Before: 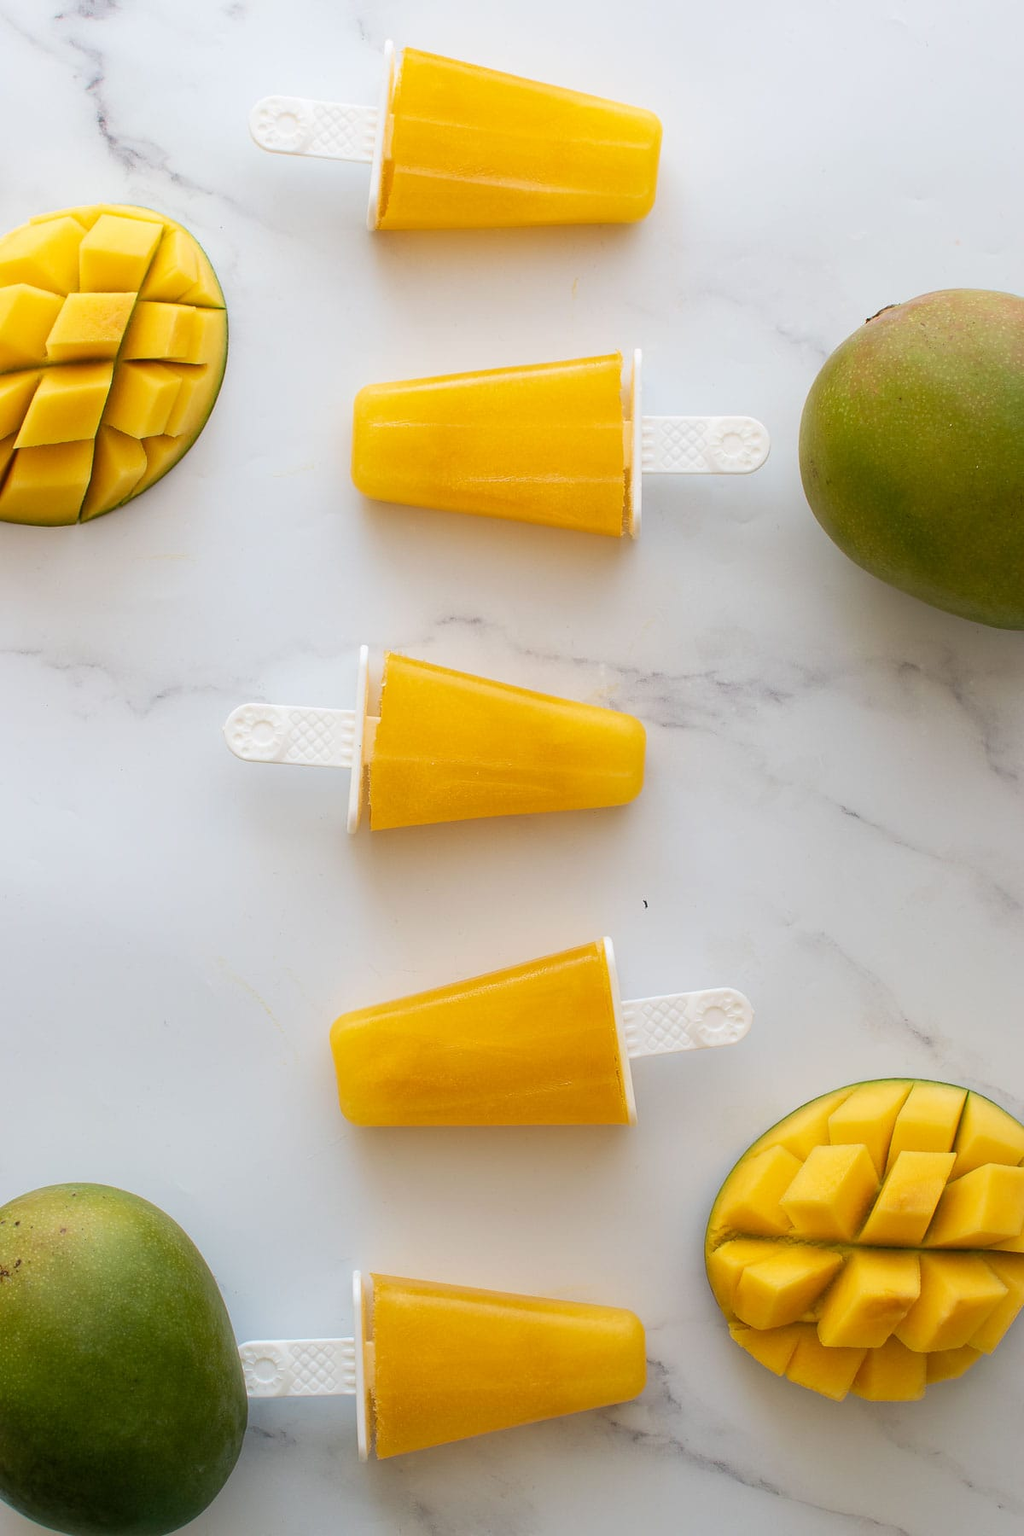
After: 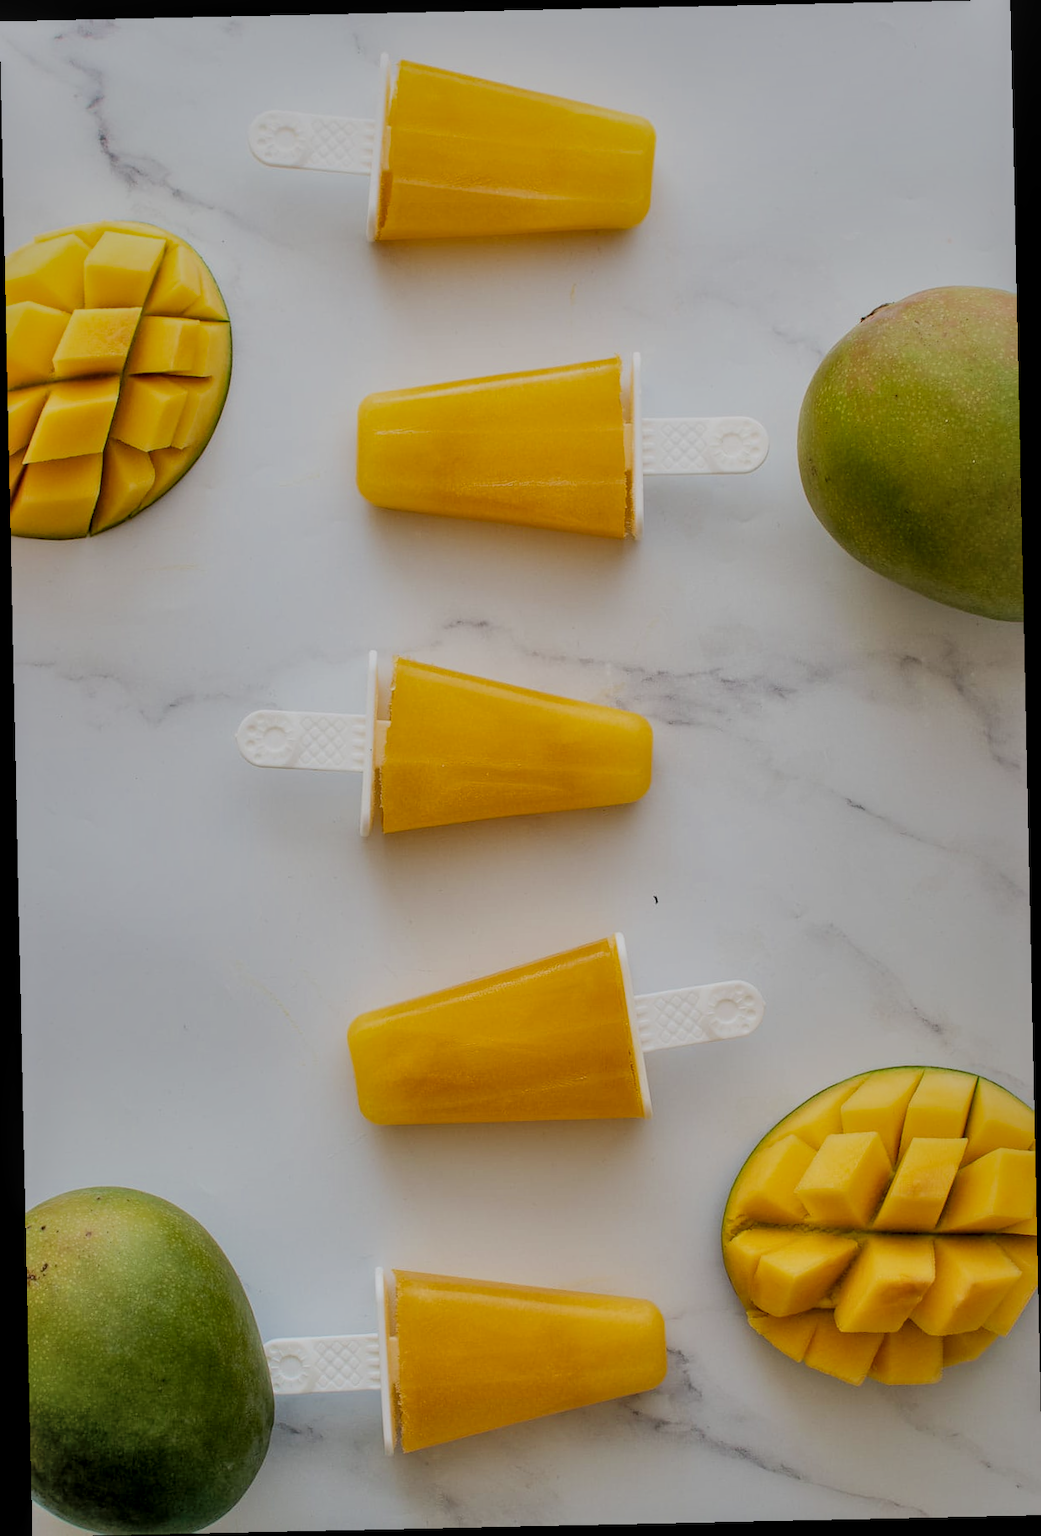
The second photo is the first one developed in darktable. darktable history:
shadows and highlights: on, module defaults
filmic rgb: black relative exposure -7.15 EV, white relative exposure 5.36 EV, hardness 3.02
local contrast: detail 142%
rotate and perspective: rotation -1.24°, automatic cropping off
